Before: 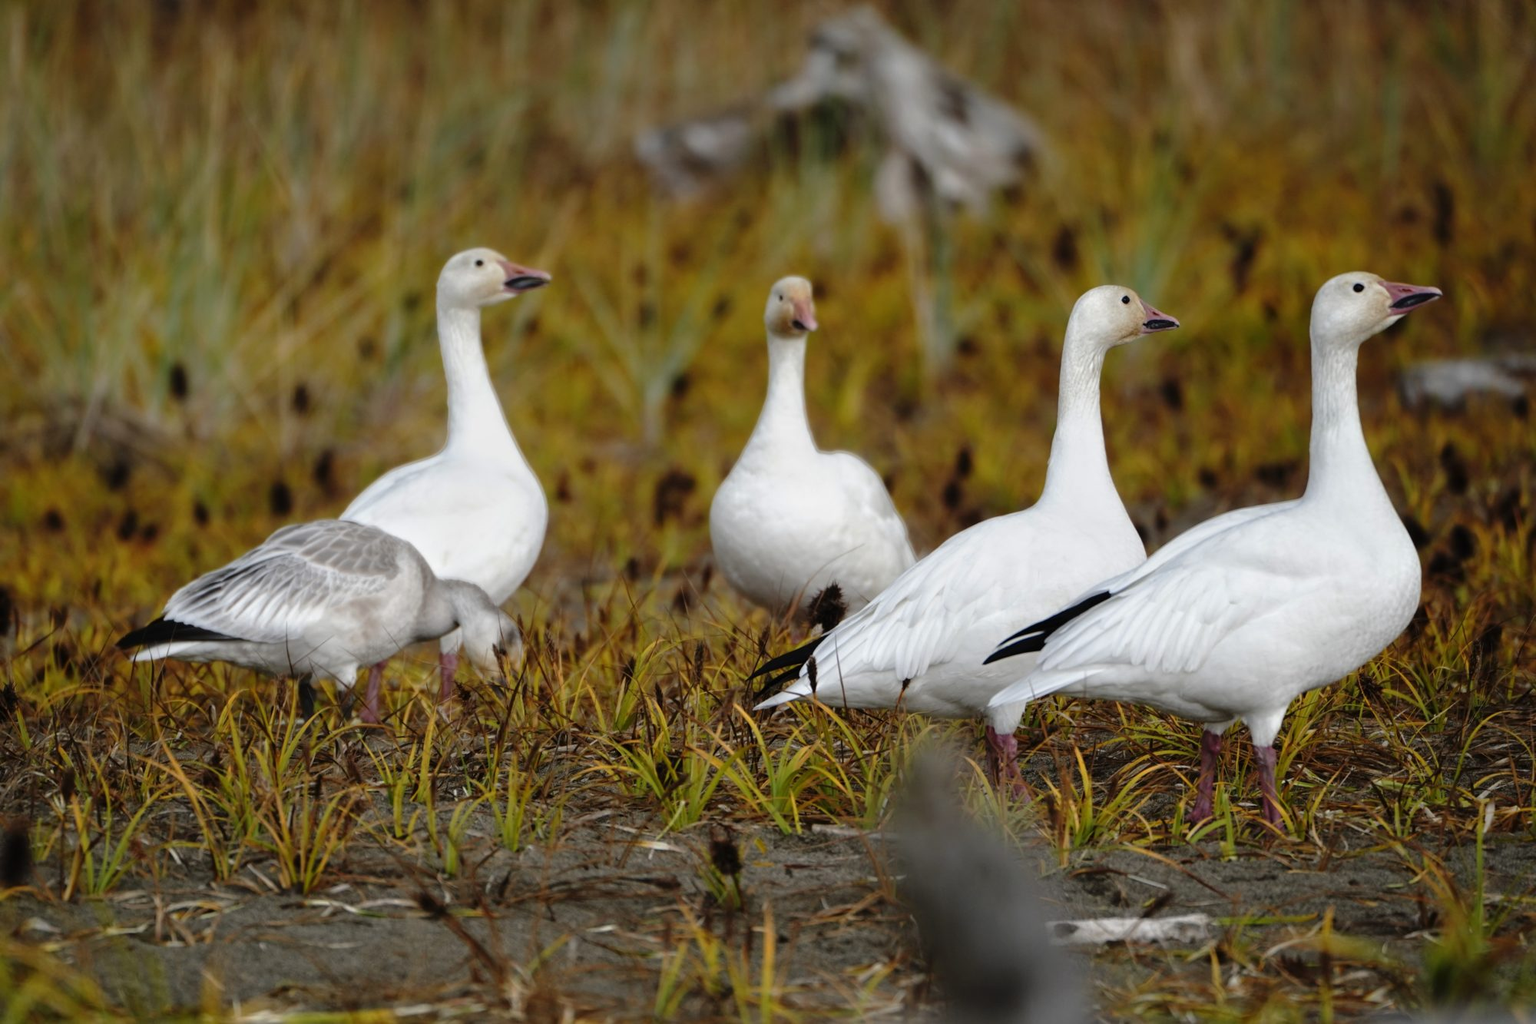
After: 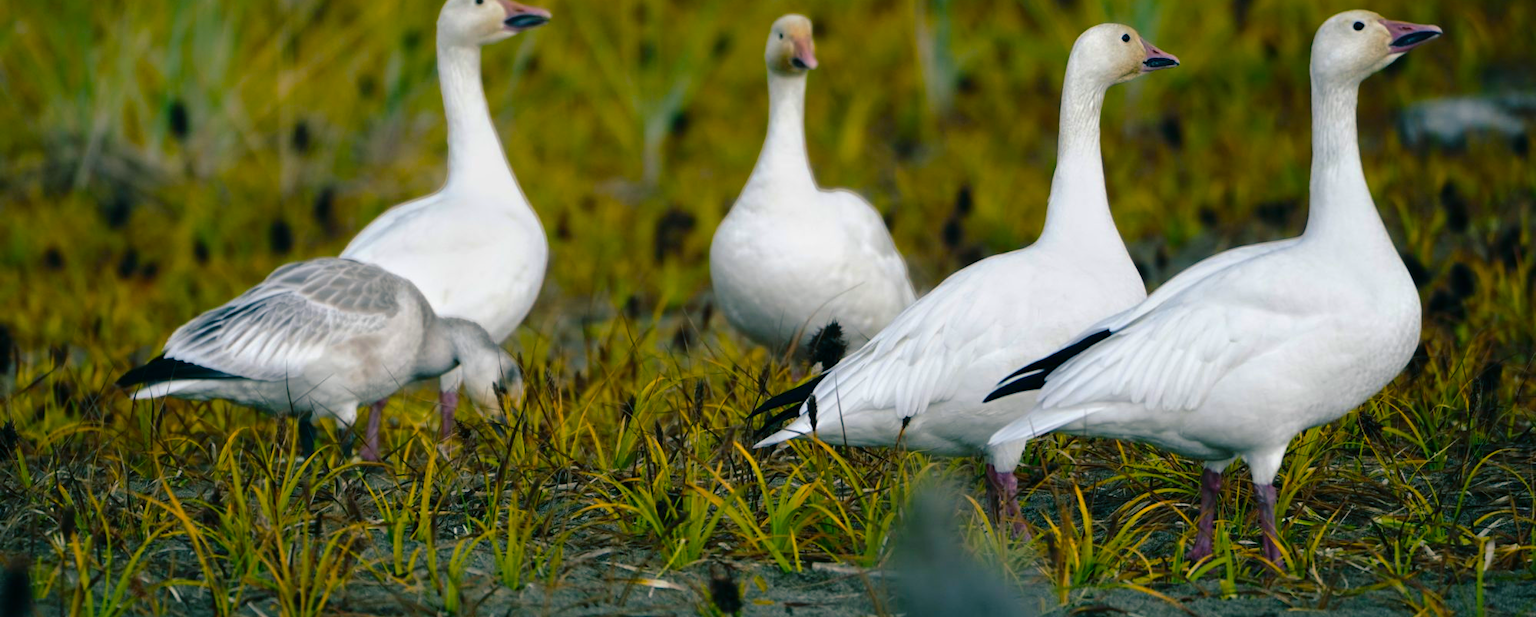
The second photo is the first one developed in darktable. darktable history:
color balance rgb: shadows lift › luminance -28.914%, shadows lift › chroma 10.068%, shadows lift › hue 230.32°, perceptual saturation grading › global saturation 39.962%, global vibrance 20%
crop and rotate: top 25.596%, bottom 14.057%
